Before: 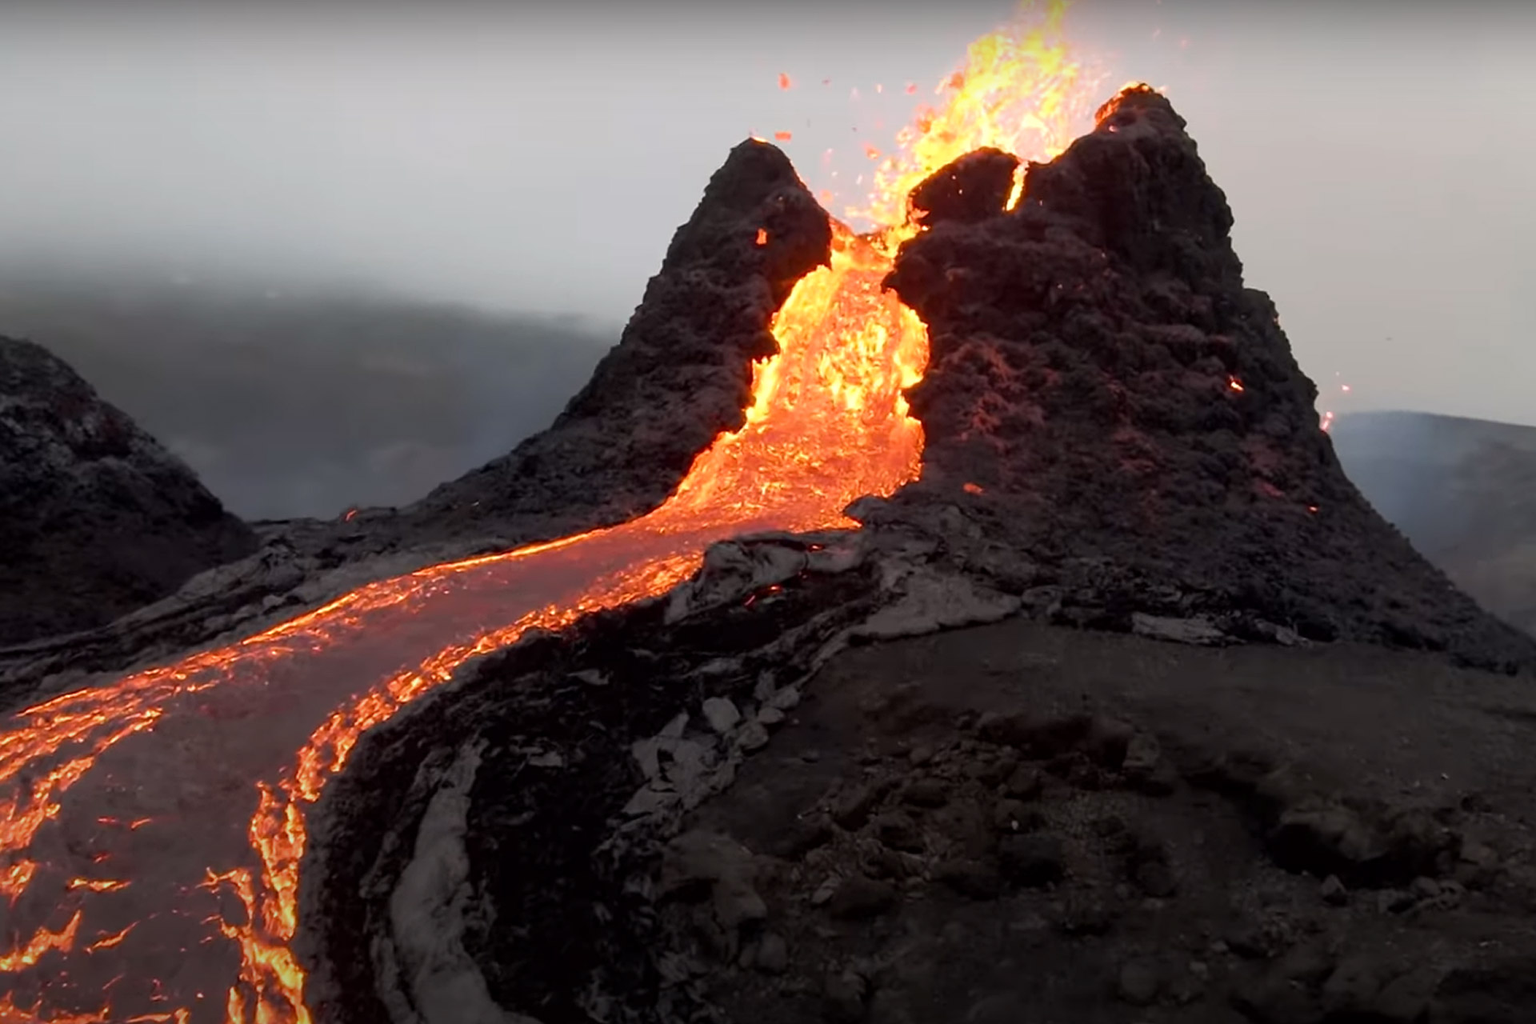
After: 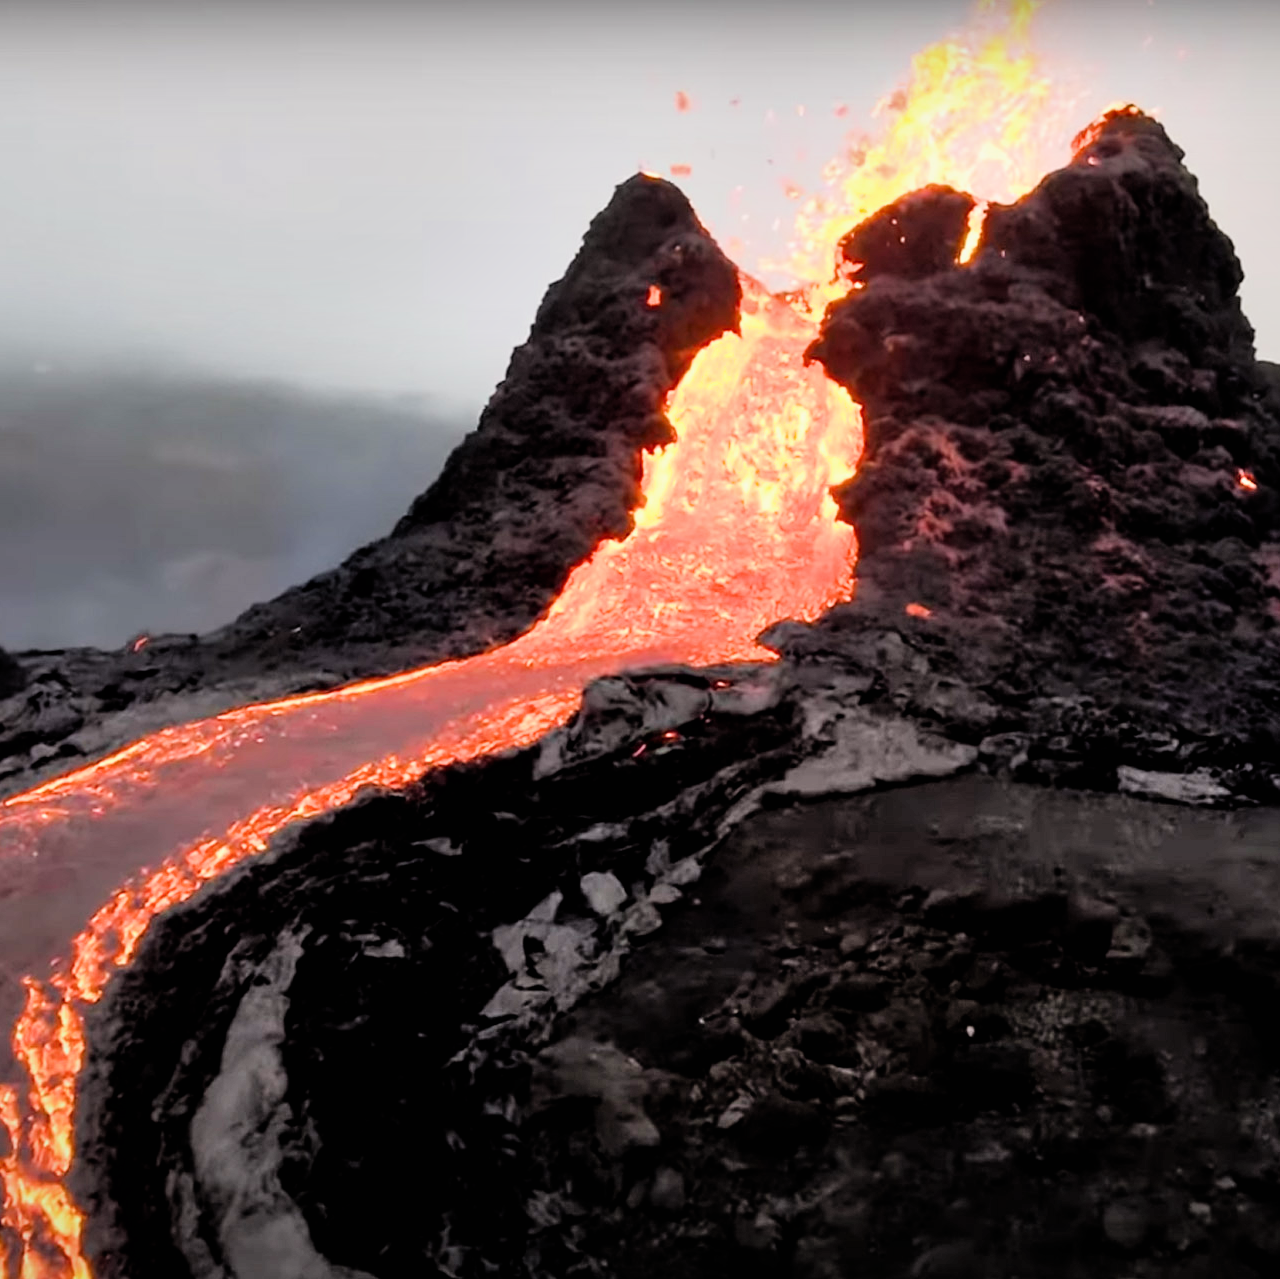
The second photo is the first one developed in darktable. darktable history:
filmic rgb: black relative exposure -5 EV, hardness 2.88, contrast 1.1
exposure: black level correction 0, exposure 1 EV, compensate exposure bias true, compensate highlight preservation false
shadows and highlights: shadows 40, highlights -54, highlights color adjustment 46%, low approximation 0.01, soften with gaussian
crop and rotate: left 15.546%, right 17.787%
